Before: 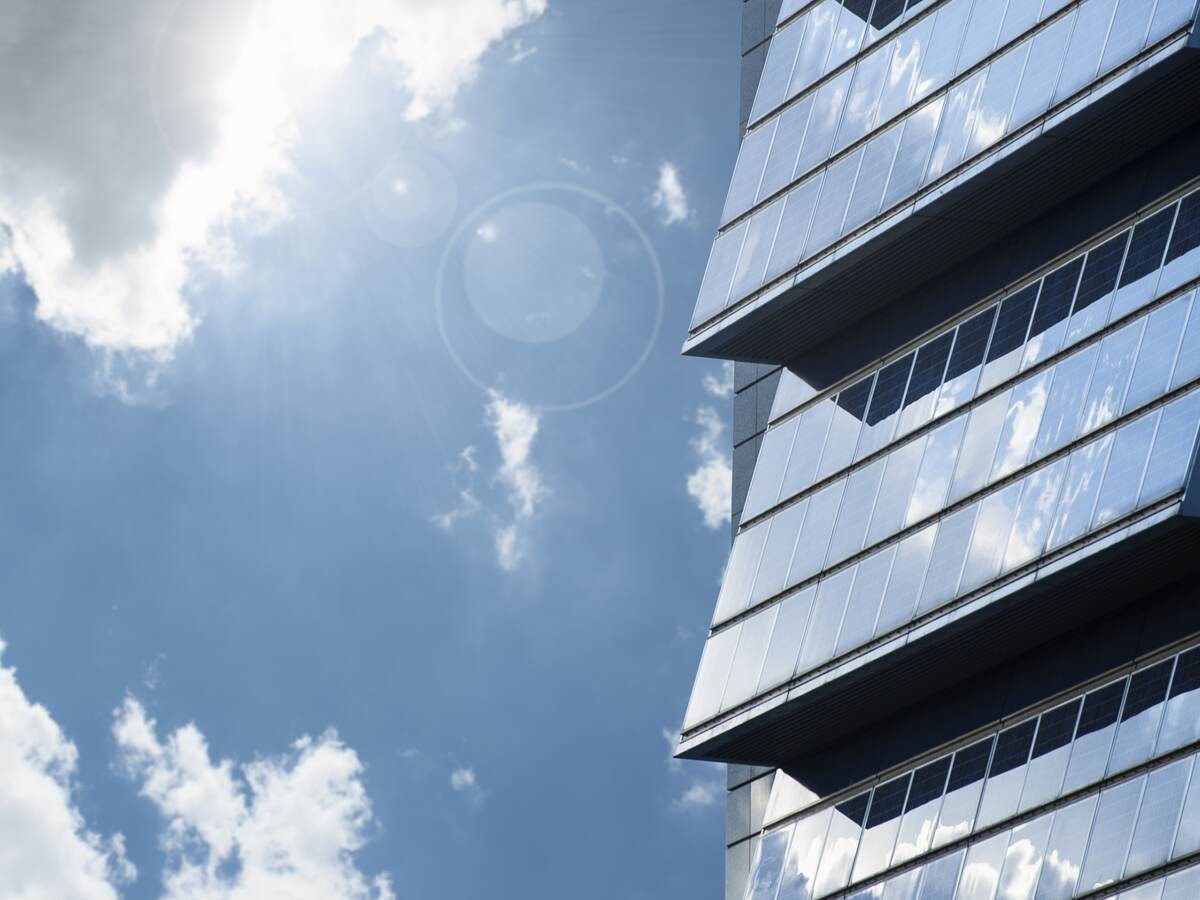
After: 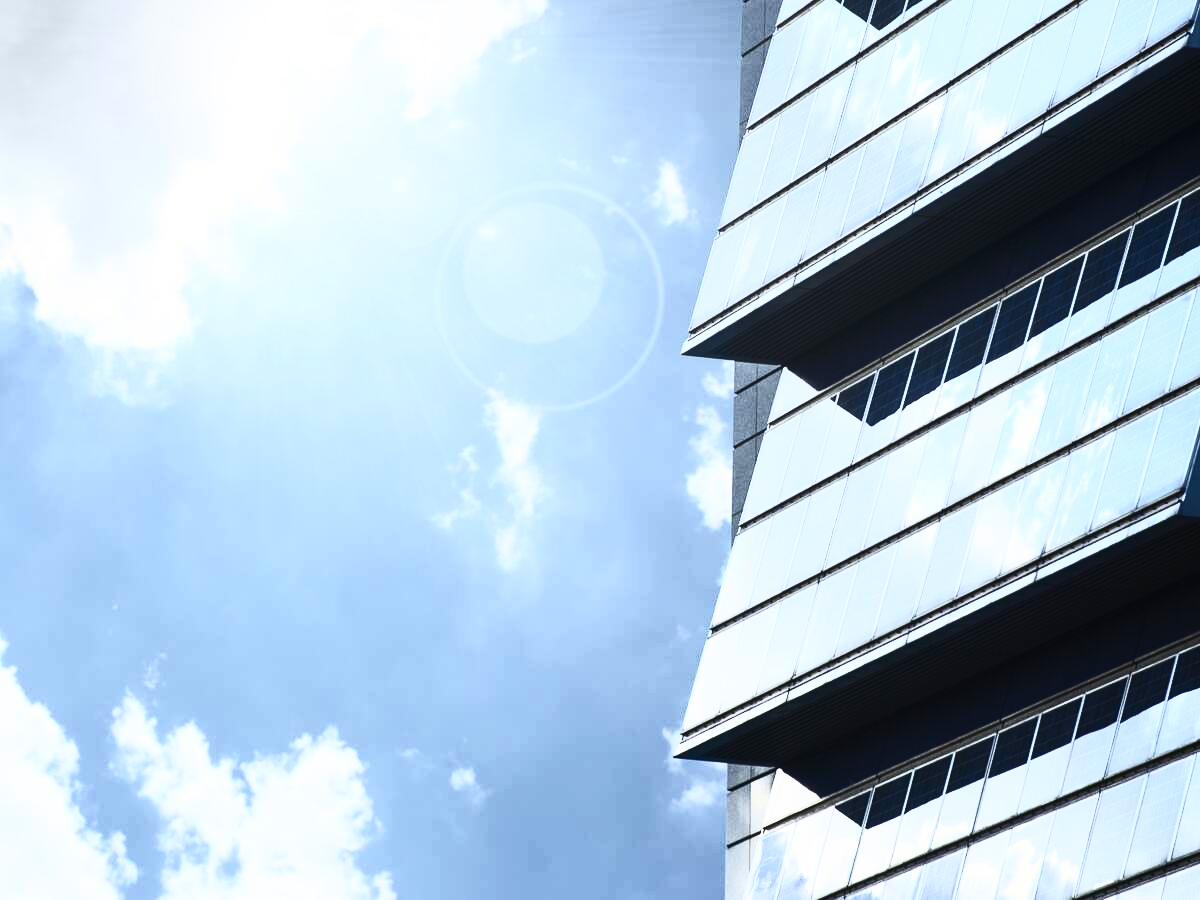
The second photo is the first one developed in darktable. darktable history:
contrast brightness saturation: contrast 0.64, brightness 0.333, saturation 0.149
